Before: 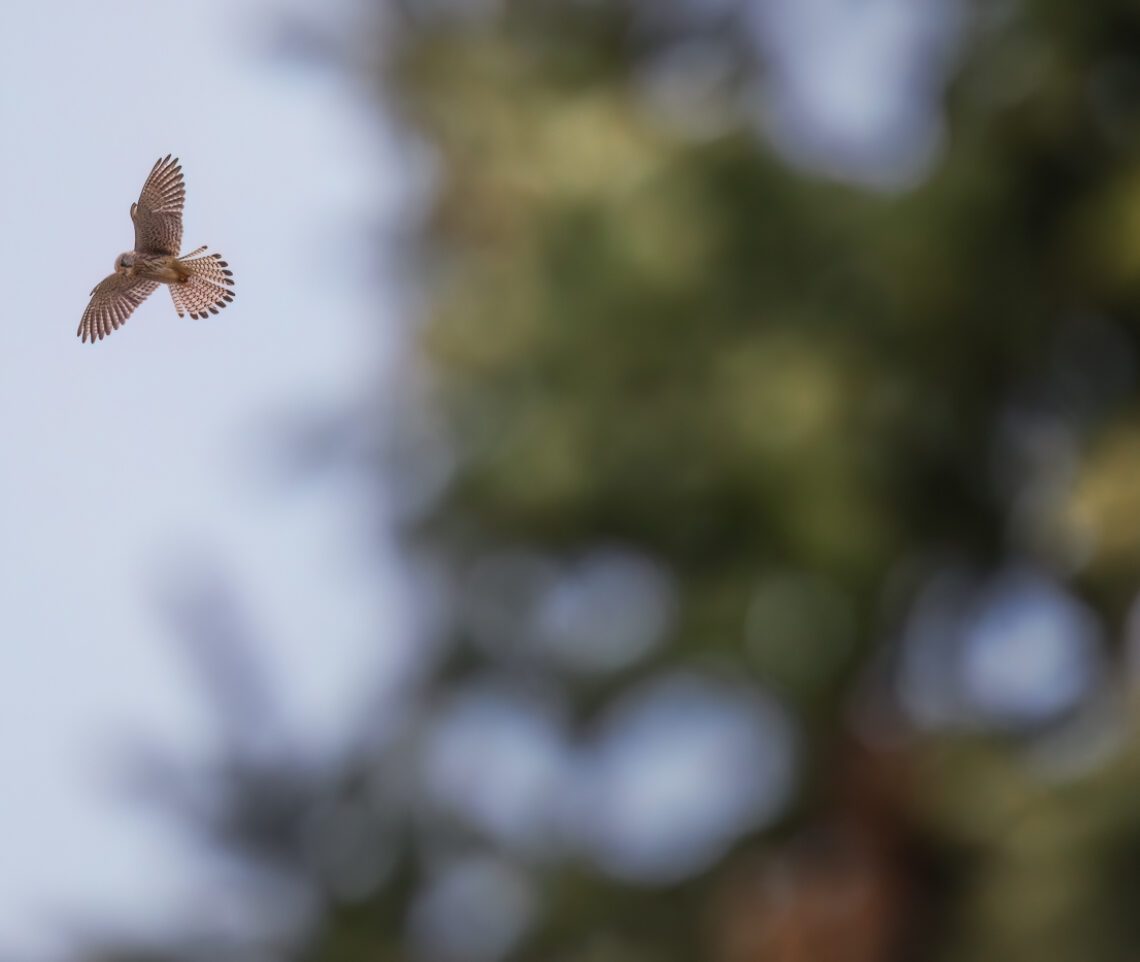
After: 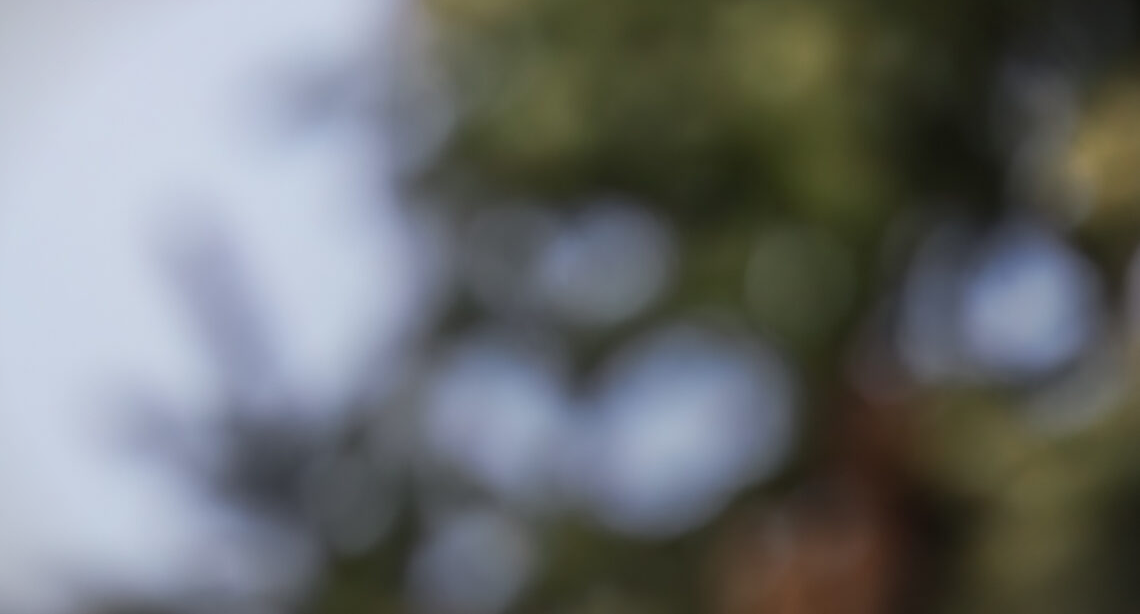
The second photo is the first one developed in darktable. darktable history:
crop and rotate: top 36.084%
vignetting: fall-off start 99.45%, brightness -0.486, width/height ratio 1.324, unbound false
